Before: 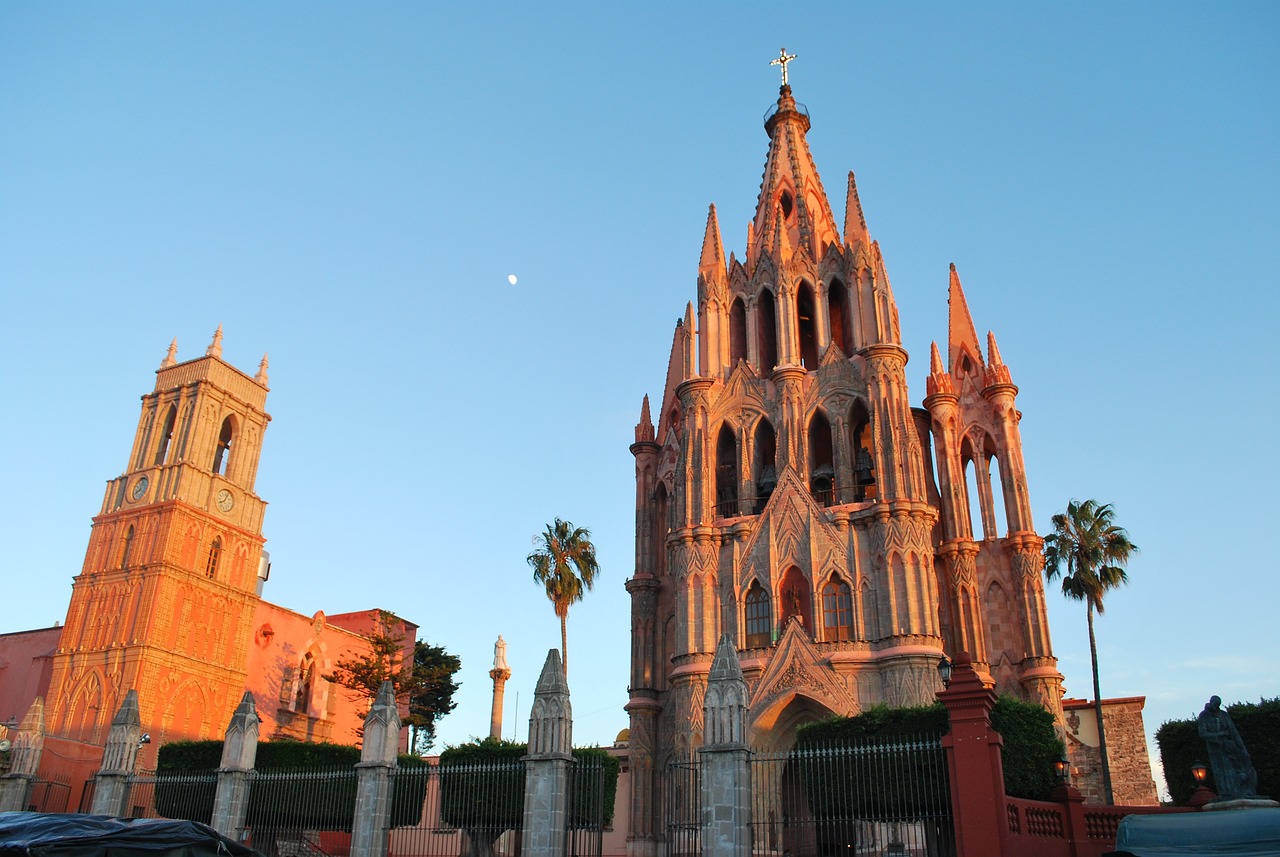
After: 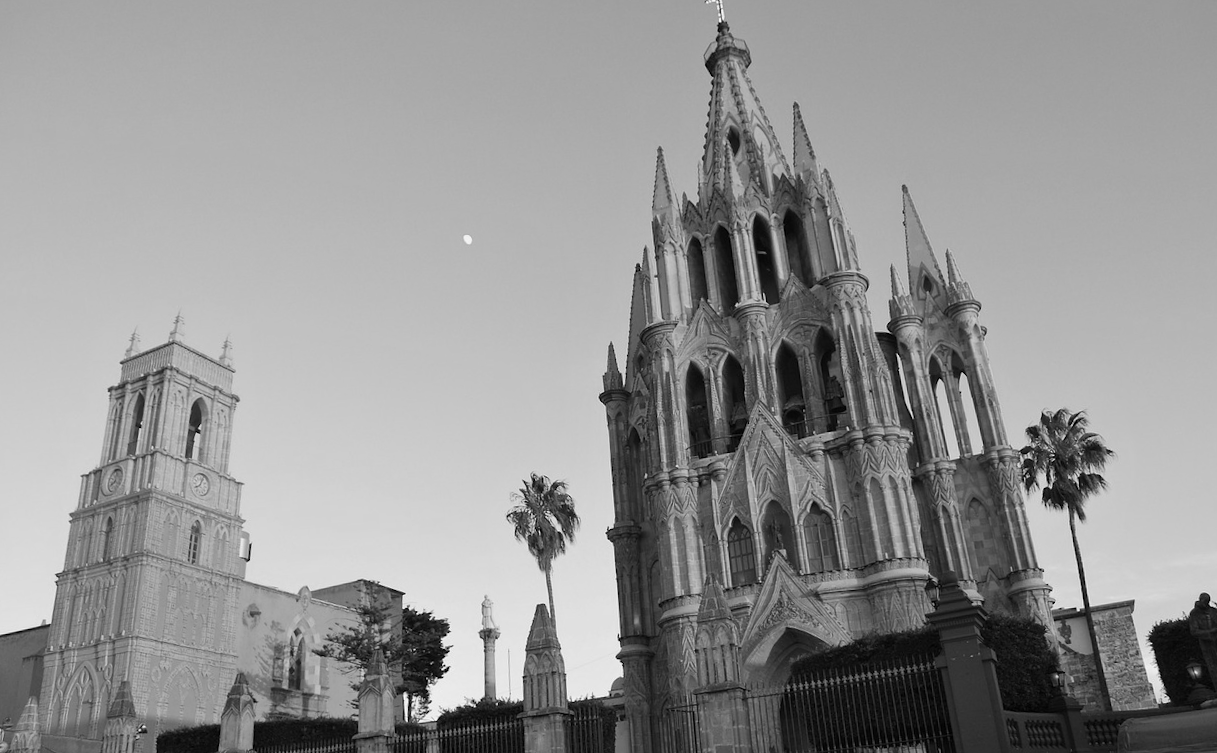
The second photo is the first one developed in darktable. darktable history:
monochrome: a -35.87, b 49.73, size 1.7
rotate and perspective: rotation -5°, crop left 0.05, crop right 0.952, crop top 0.11, crop bottom 0.89
